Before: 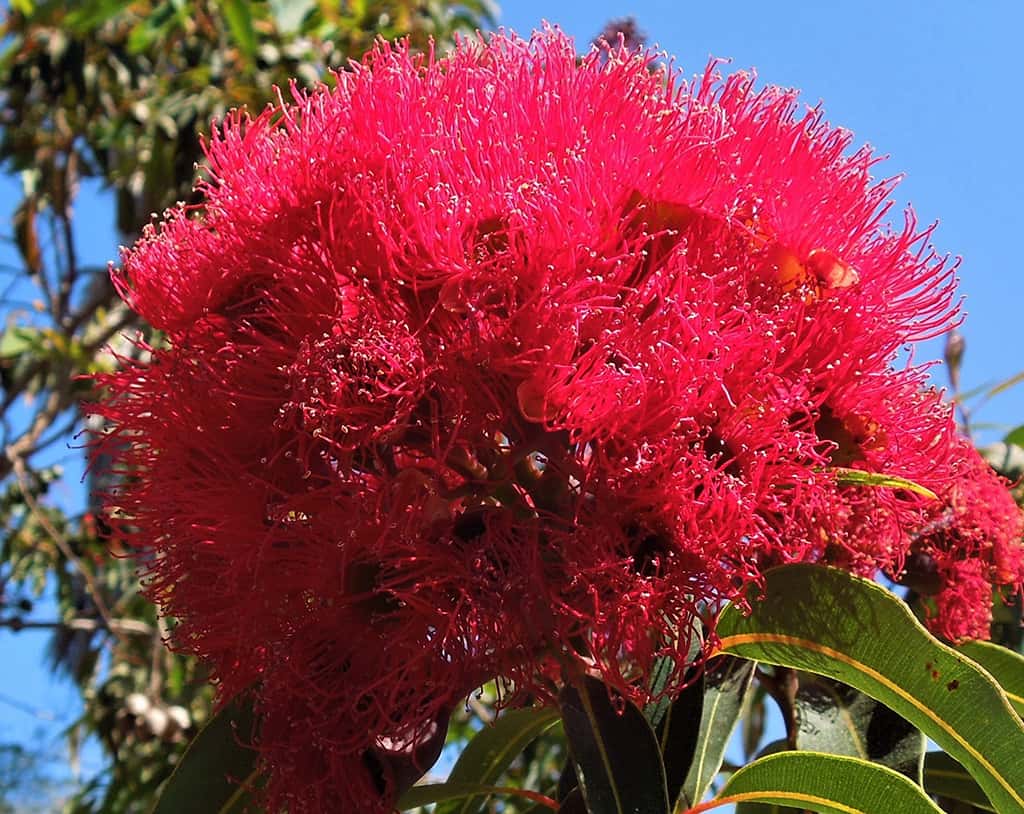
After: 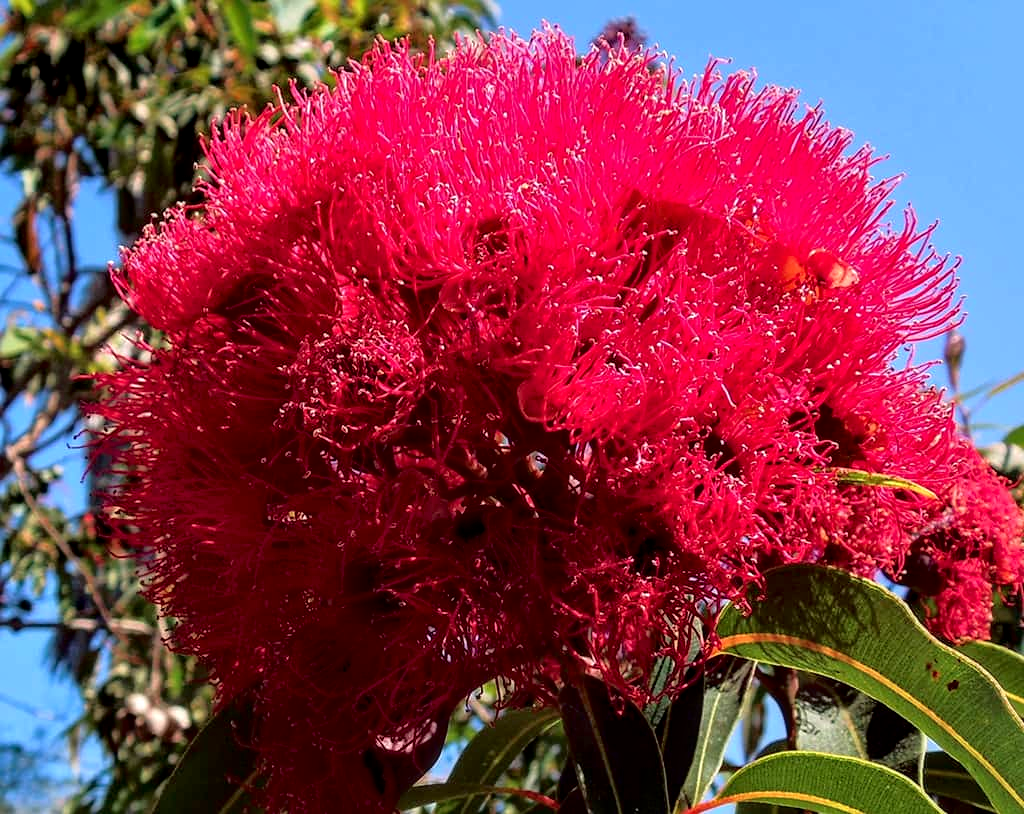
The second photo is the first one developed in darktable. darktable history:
tone curve: curves: ch0 [(0, 0) (0.126, 0.061) (0.362, 0.382) (0.498, 0.498) (0.706, 0.712) (1, 1)]; ch1 [(0, 0) (0.5, 0.505) (0.55, 0.578) (1, 1)]; ch2 [(0, 0) (0.44, 0.424) (0.489, 0.483) (0.537, 0.538) (1, 1)], color space Lab, independent channels, preserve colors none
local contrast: detail 130%
